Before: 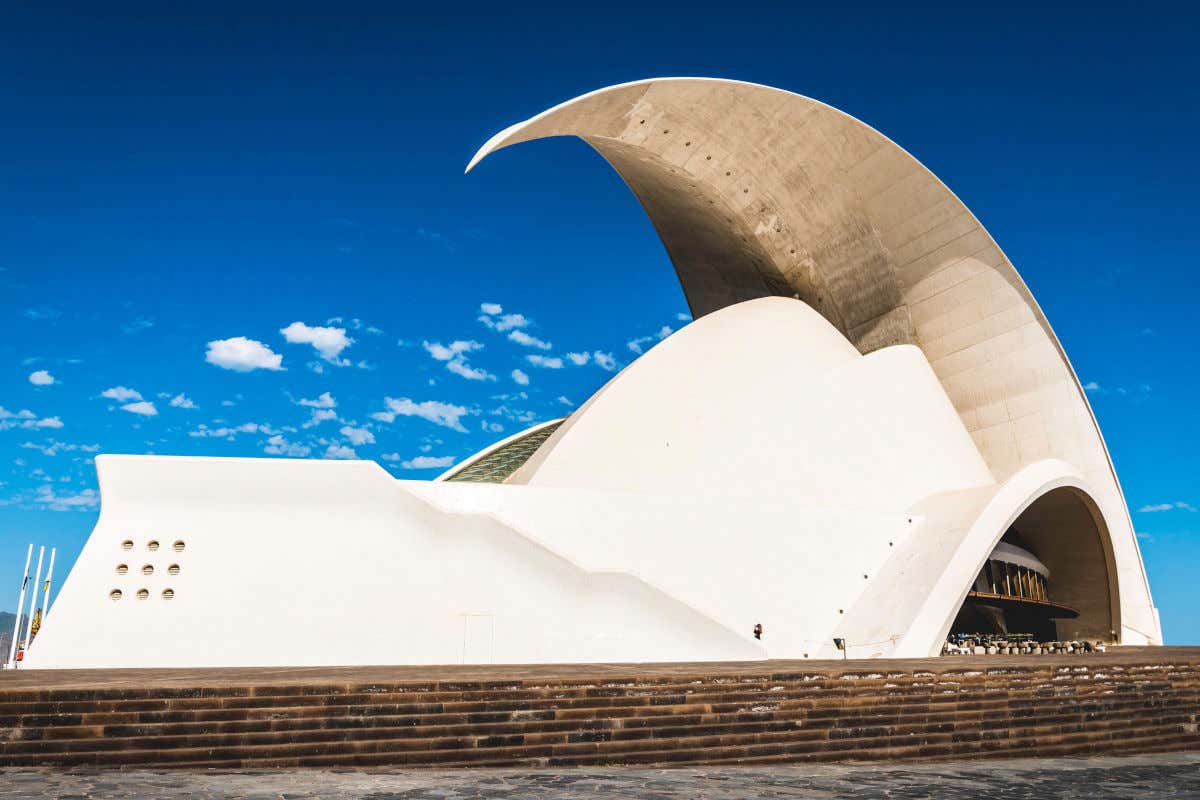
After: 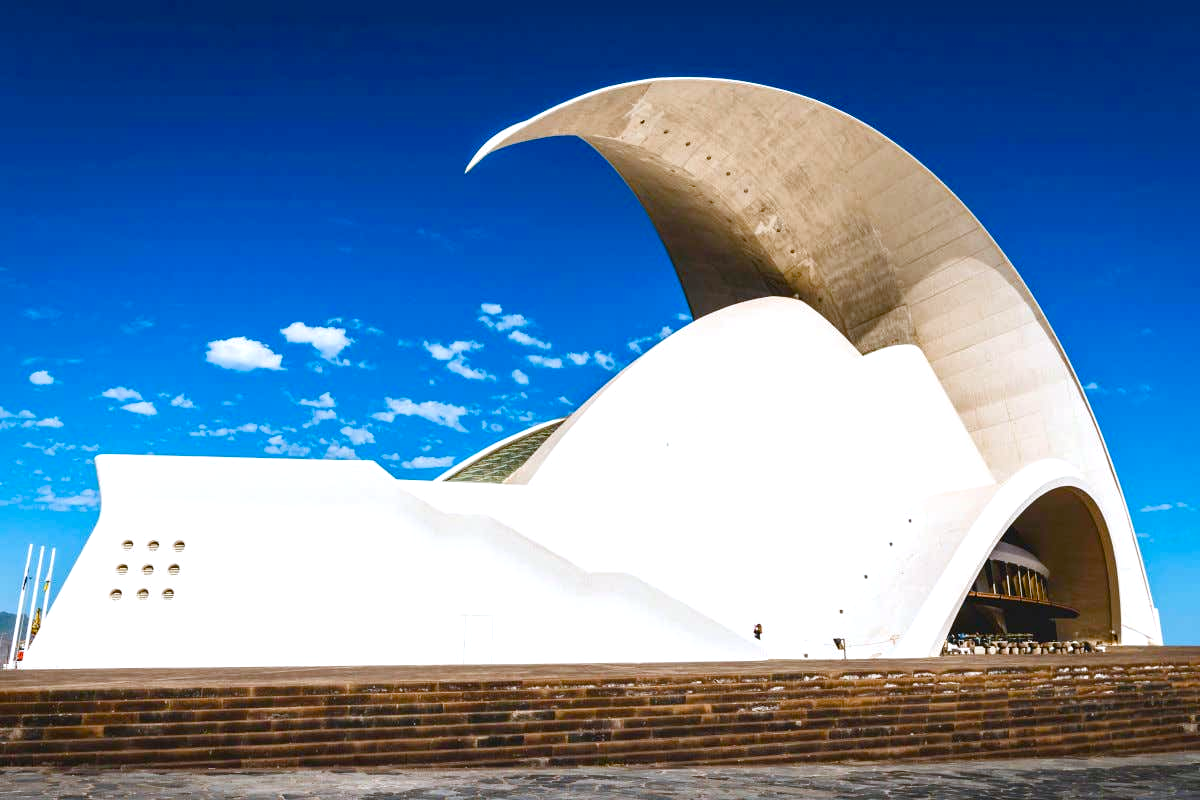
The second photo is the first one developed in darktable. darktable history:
color balance rgb: highlights gain › luminance 16.735%, highlights gain › chroma 2.874%, highlights gain › hue 258.59°, perceptual saturation grading › global saturation 39.64%, perceptual saturation grading › highlights -50.547%, perceptual saturation grading › shadows 30.558%
